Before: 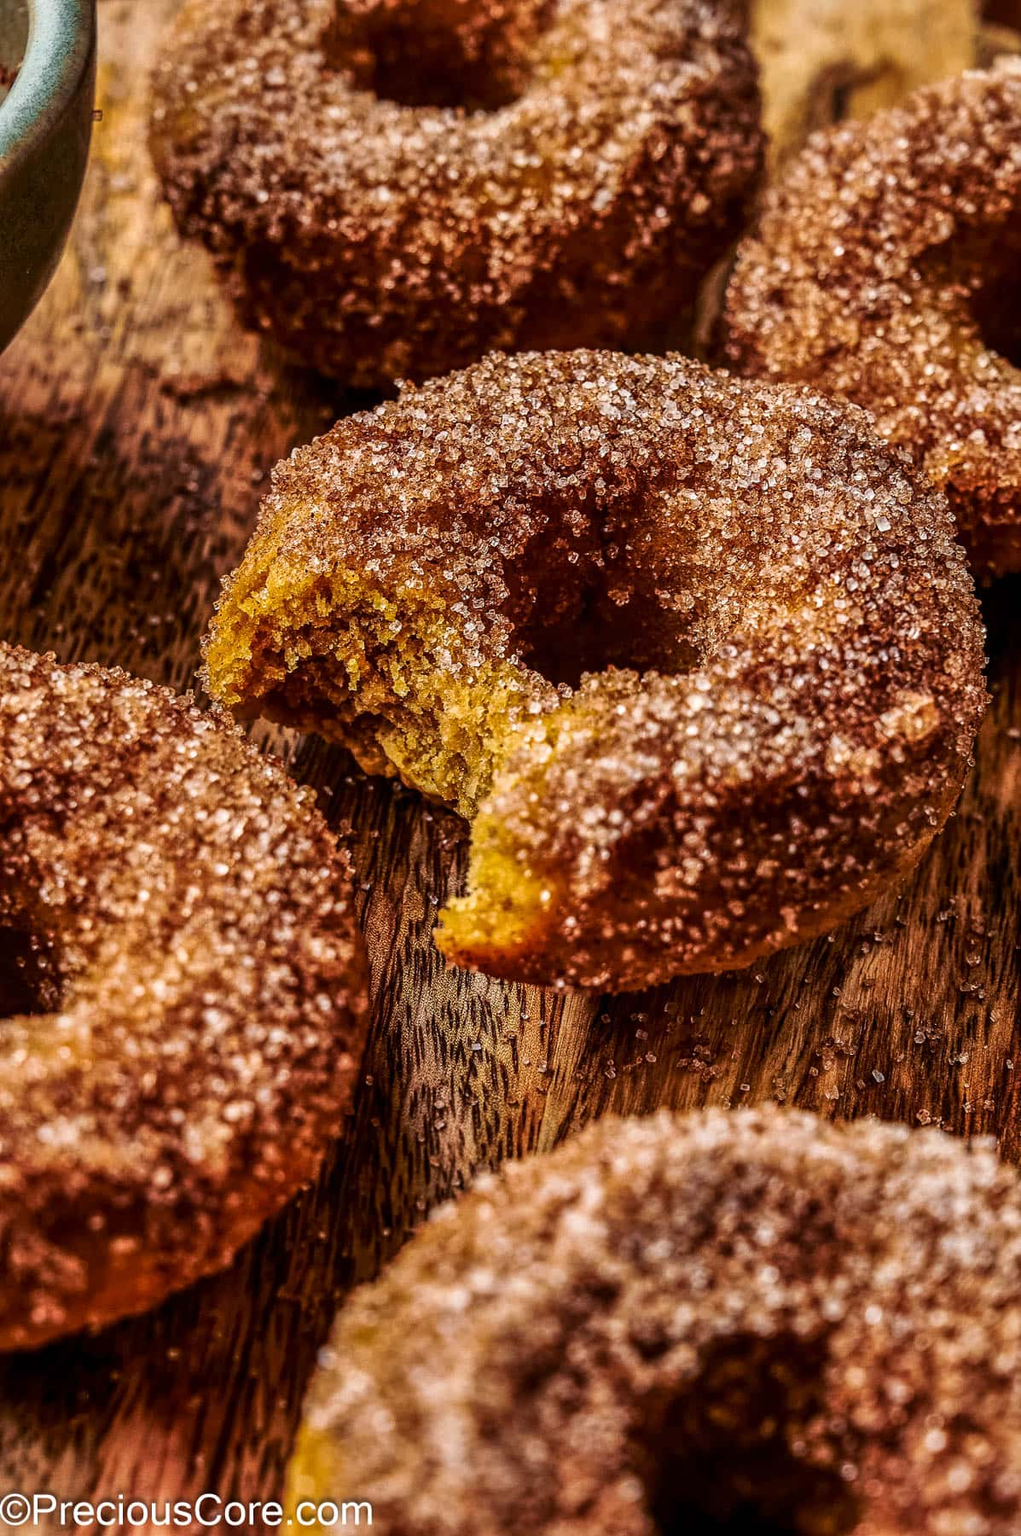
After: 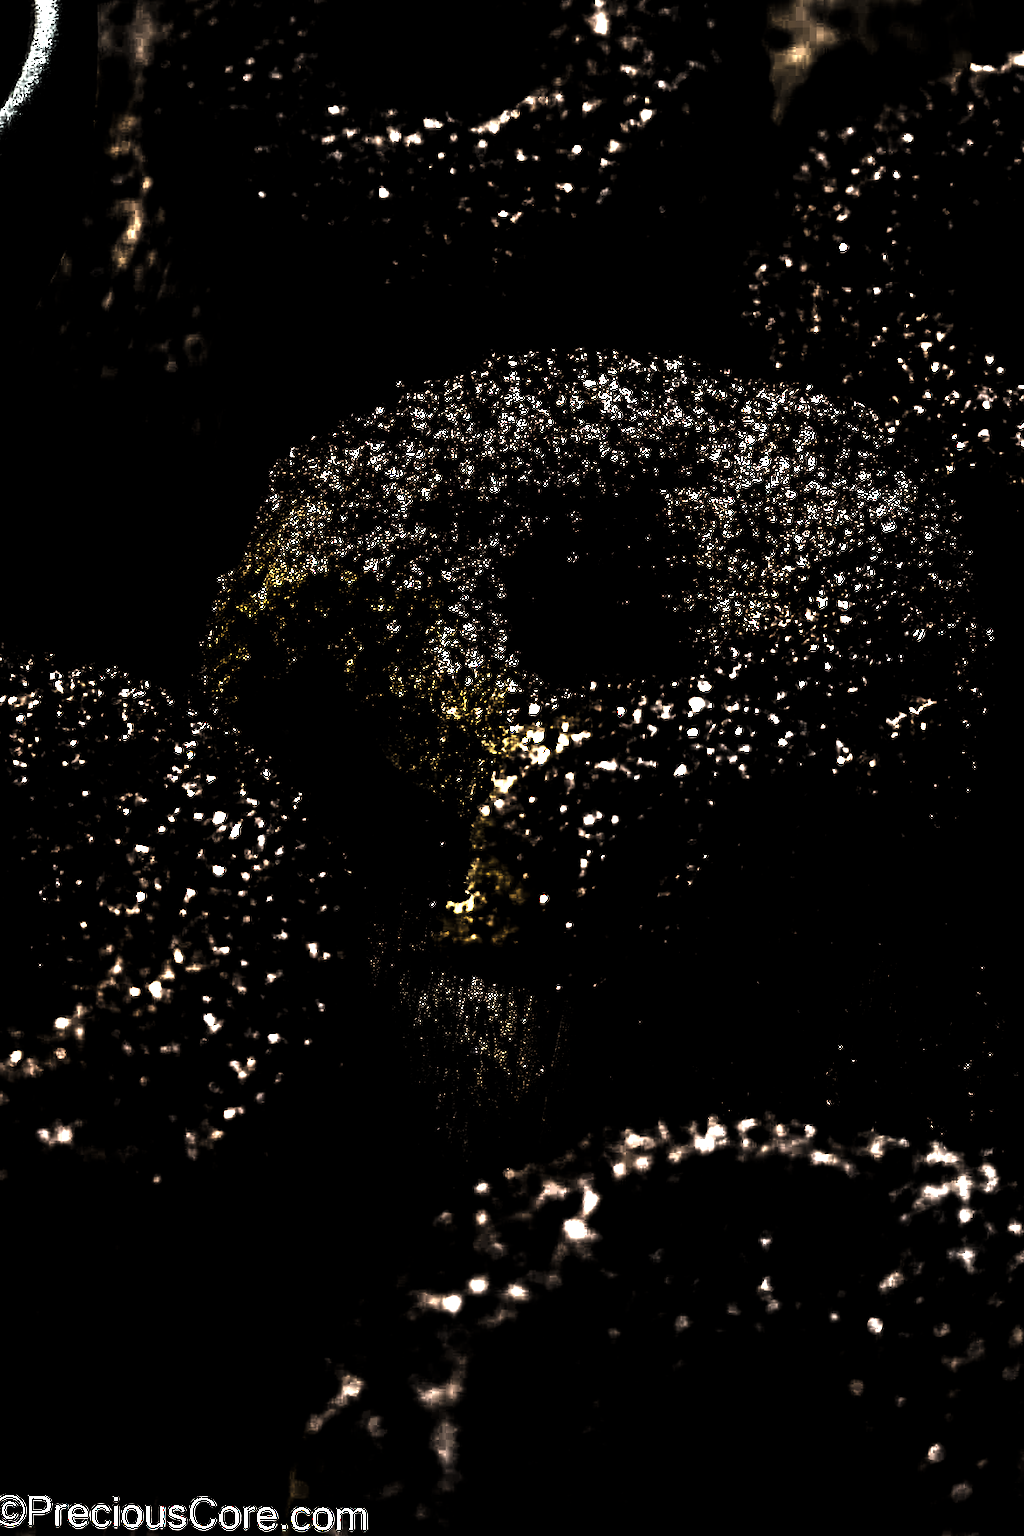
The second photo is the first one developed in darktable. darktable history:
exposure: exposure 0.485 EV, compensate highlight preservation false
levels: levels [0.721, 0.937, 0.997]
color balance rgb: shadows lift › luminance -10%, highlights gain › luminance 10%, saturation formula JzAzBz (2021)
rotate and perspective: rotation 0.192°, lens shift (horizontal) -0.015, crop left 0.005, crop right 0.996, crop top 0.006, crop bottom 0.99
